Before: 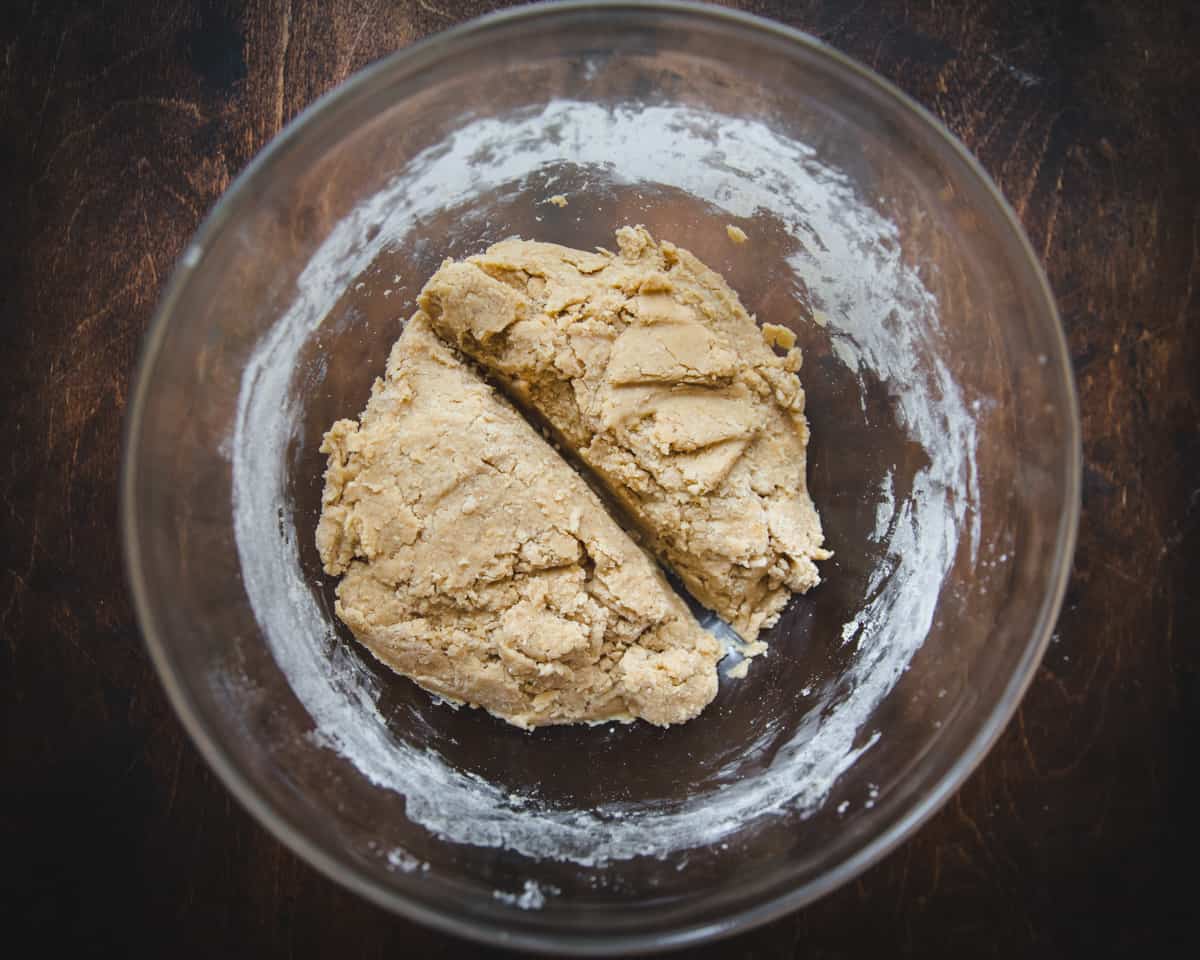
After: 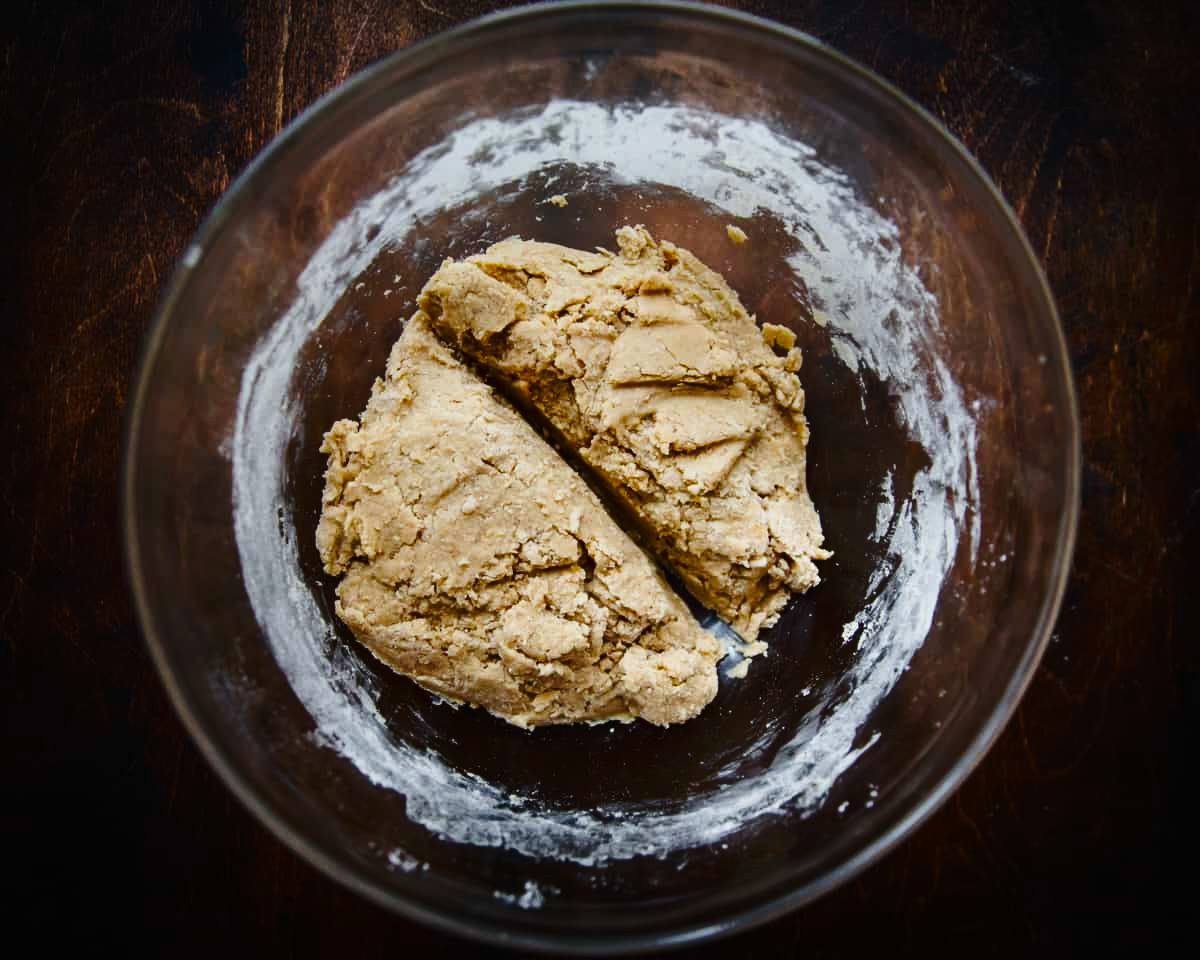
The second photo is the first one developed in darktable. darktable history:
contrast brightness saturation: contrast 0.131, brightness -0.238, saturation 0.139
tone curve: curves: ch0 [(0, 0.003) (0.056, 0.041) (0.211, 0.187) (0.482, 0.519) (0.836, 0.864) (0.997, 0.984)]; ch1 [(0, 0) (0.276, 0.206) (0.393, 0.364) (0.482, 0.471) (0.506, 0.5) (0.523, 0.523) (0.572, 0.604) (0.635, 0.665) (0.695, 0.759) (1, 1)]; ch2 [(0, 0) (0.438, 0.456) (0.473, 0.47) (0.503, 0.503) (0.536, 0.527) (0.562, 0.584) (0.612, 0.61) (0.679, 0.72) (1, 1)], preserve colors none
